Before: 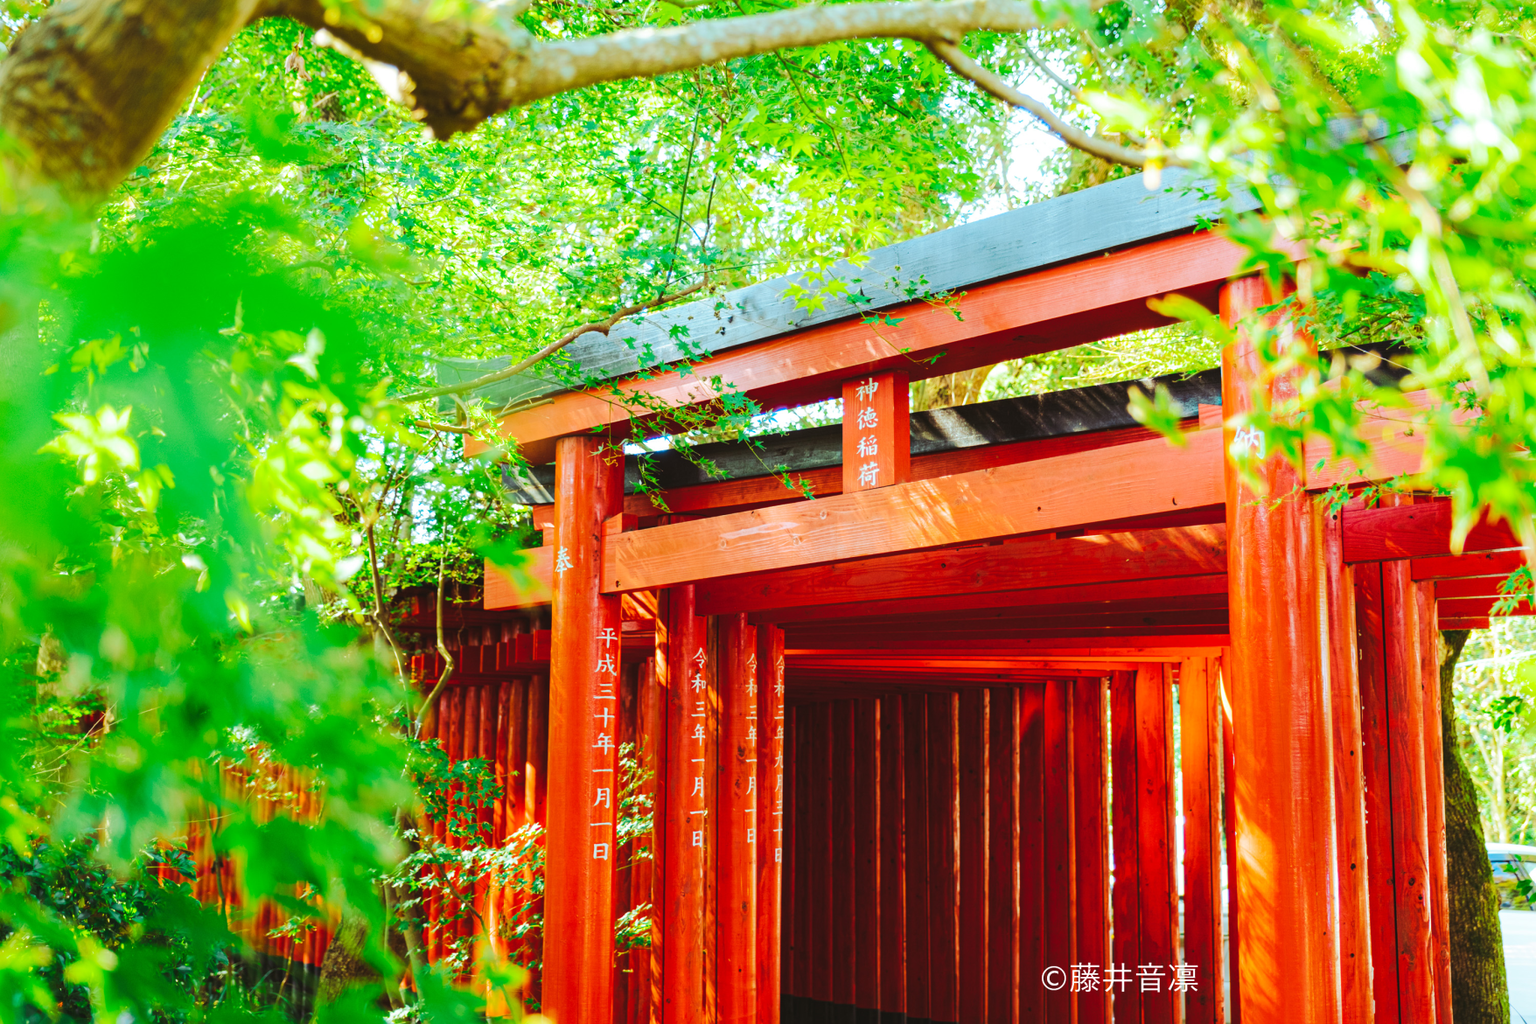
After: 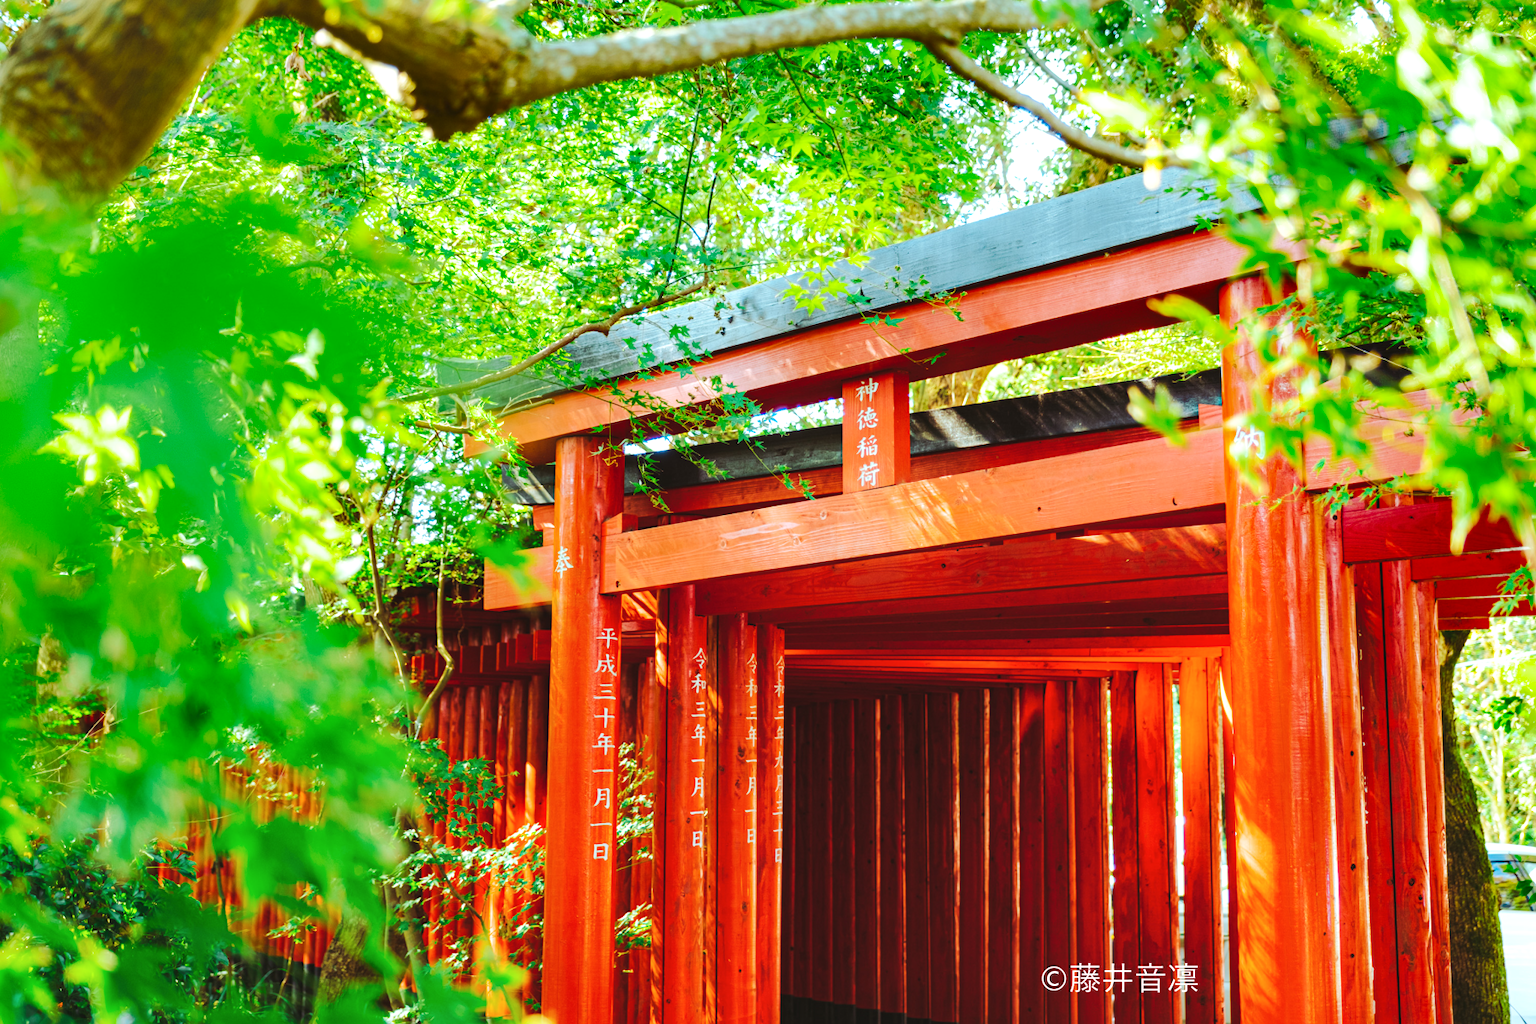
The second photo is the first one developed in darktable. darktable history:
tone equalizer: luminance estimator HSV value / RGB max
shadows and highlights: radius 171.35, shadows 27.31, white point adjustment 3.29, highlights -68.37, soften with gaussian
